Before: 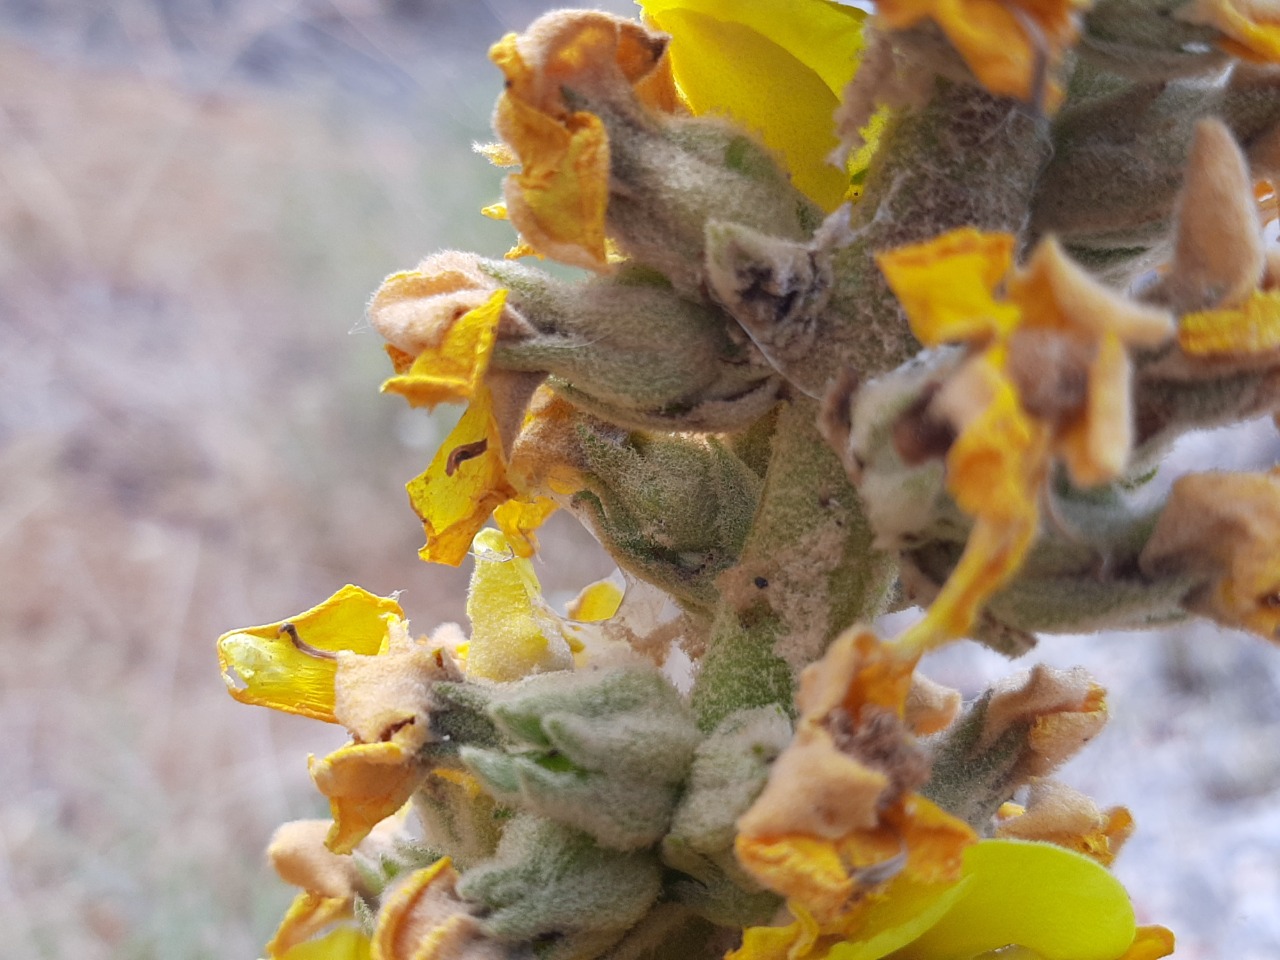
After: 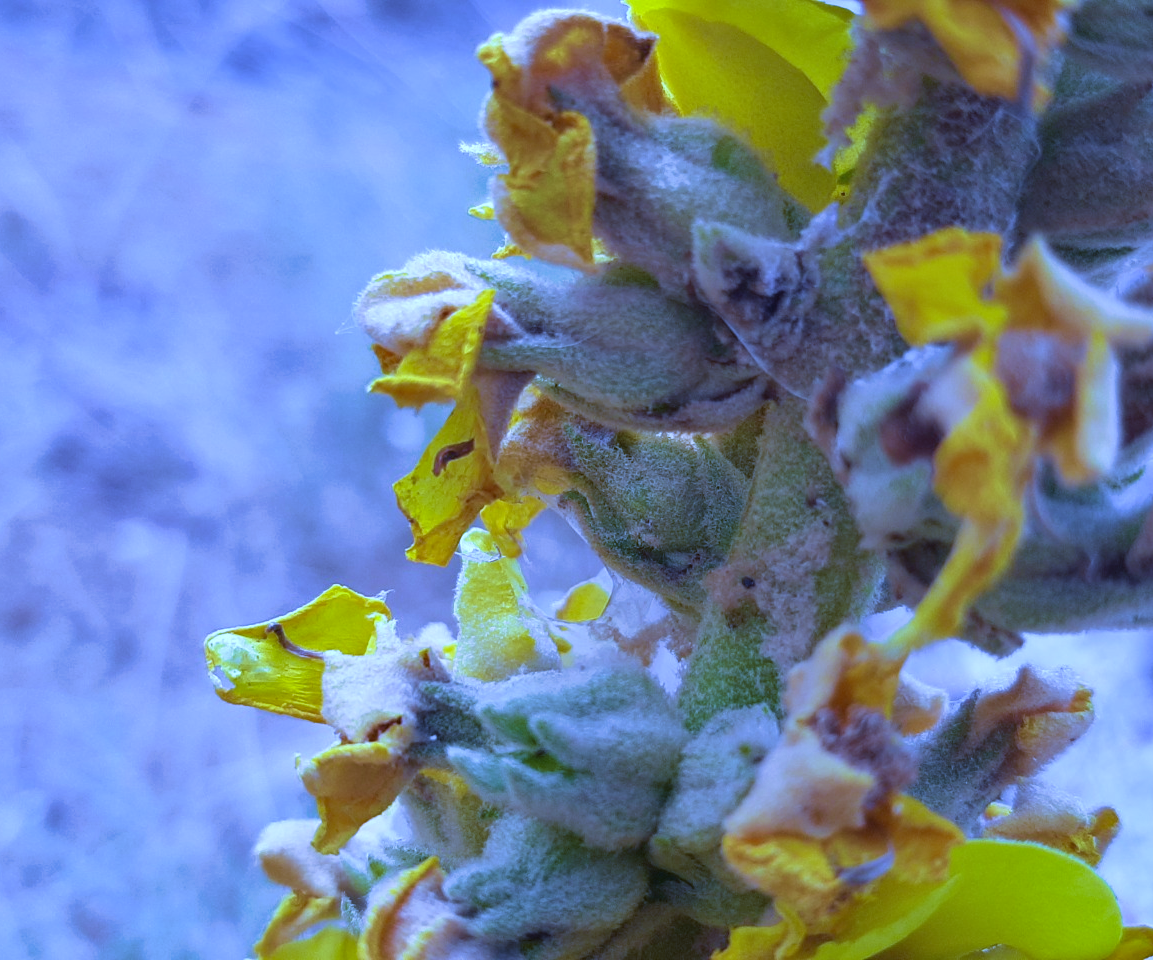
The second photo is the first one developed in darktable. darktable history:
crop and rotate: left 1.088%, right 8.807%
white balance: red 0.766, blue 1.537
shadows and highlights: shadows 52.42, soften with gaussian
velvia: strength 45%
